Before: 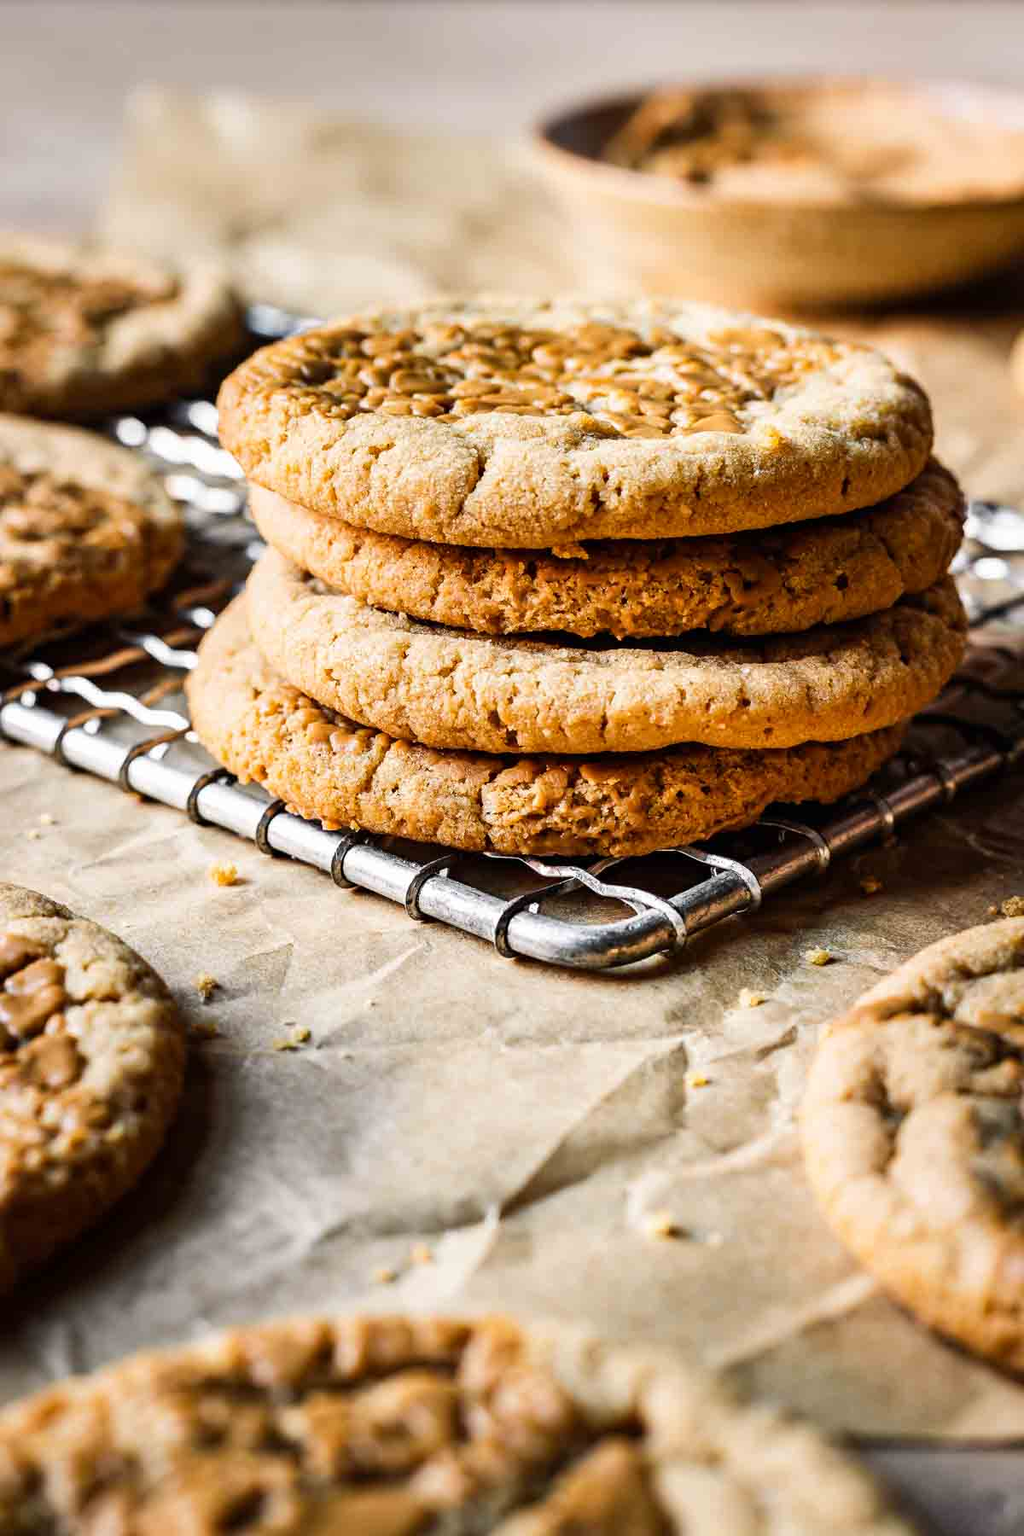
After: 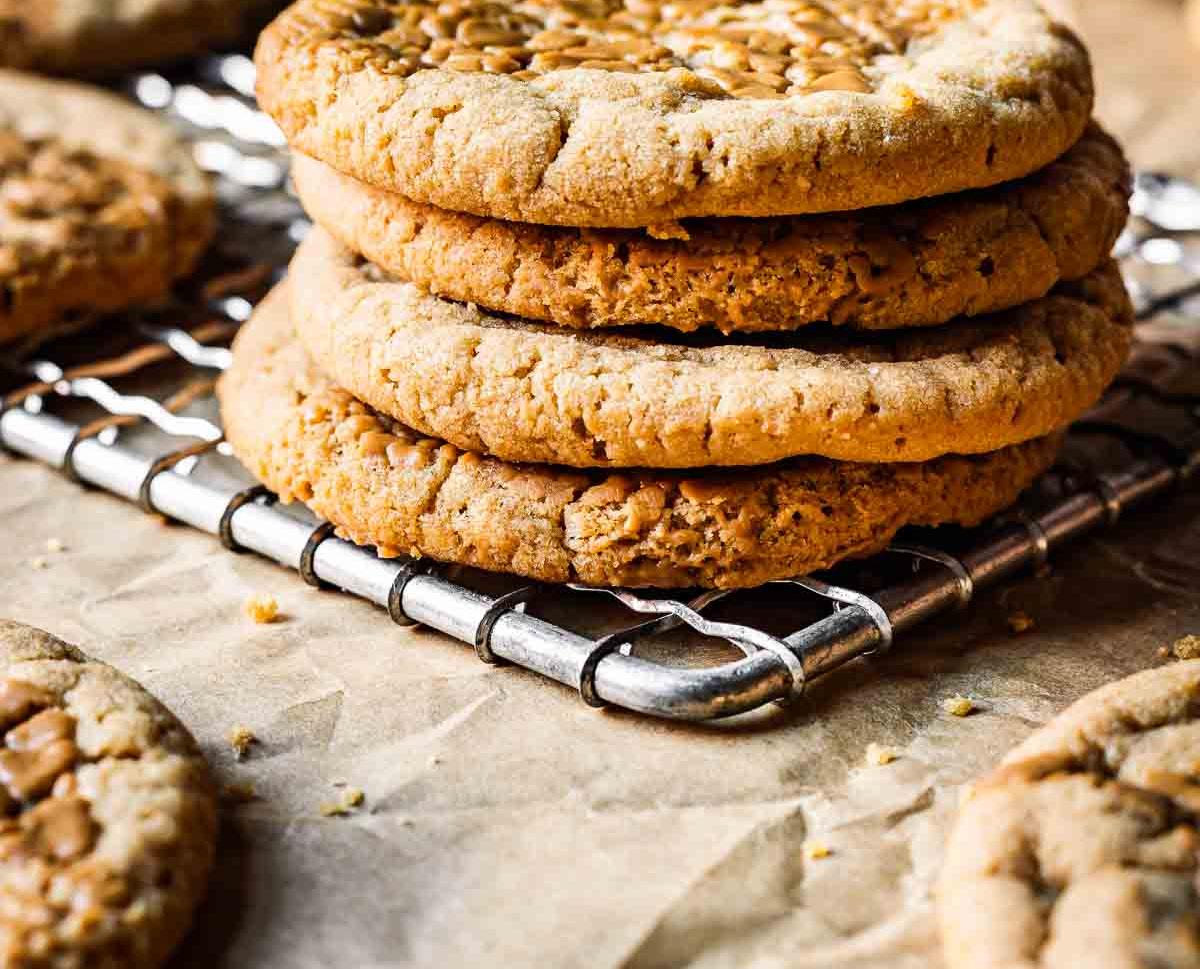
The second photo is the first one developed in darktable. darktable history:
crop and rotate: top 23.079%, bottom 23.063%
